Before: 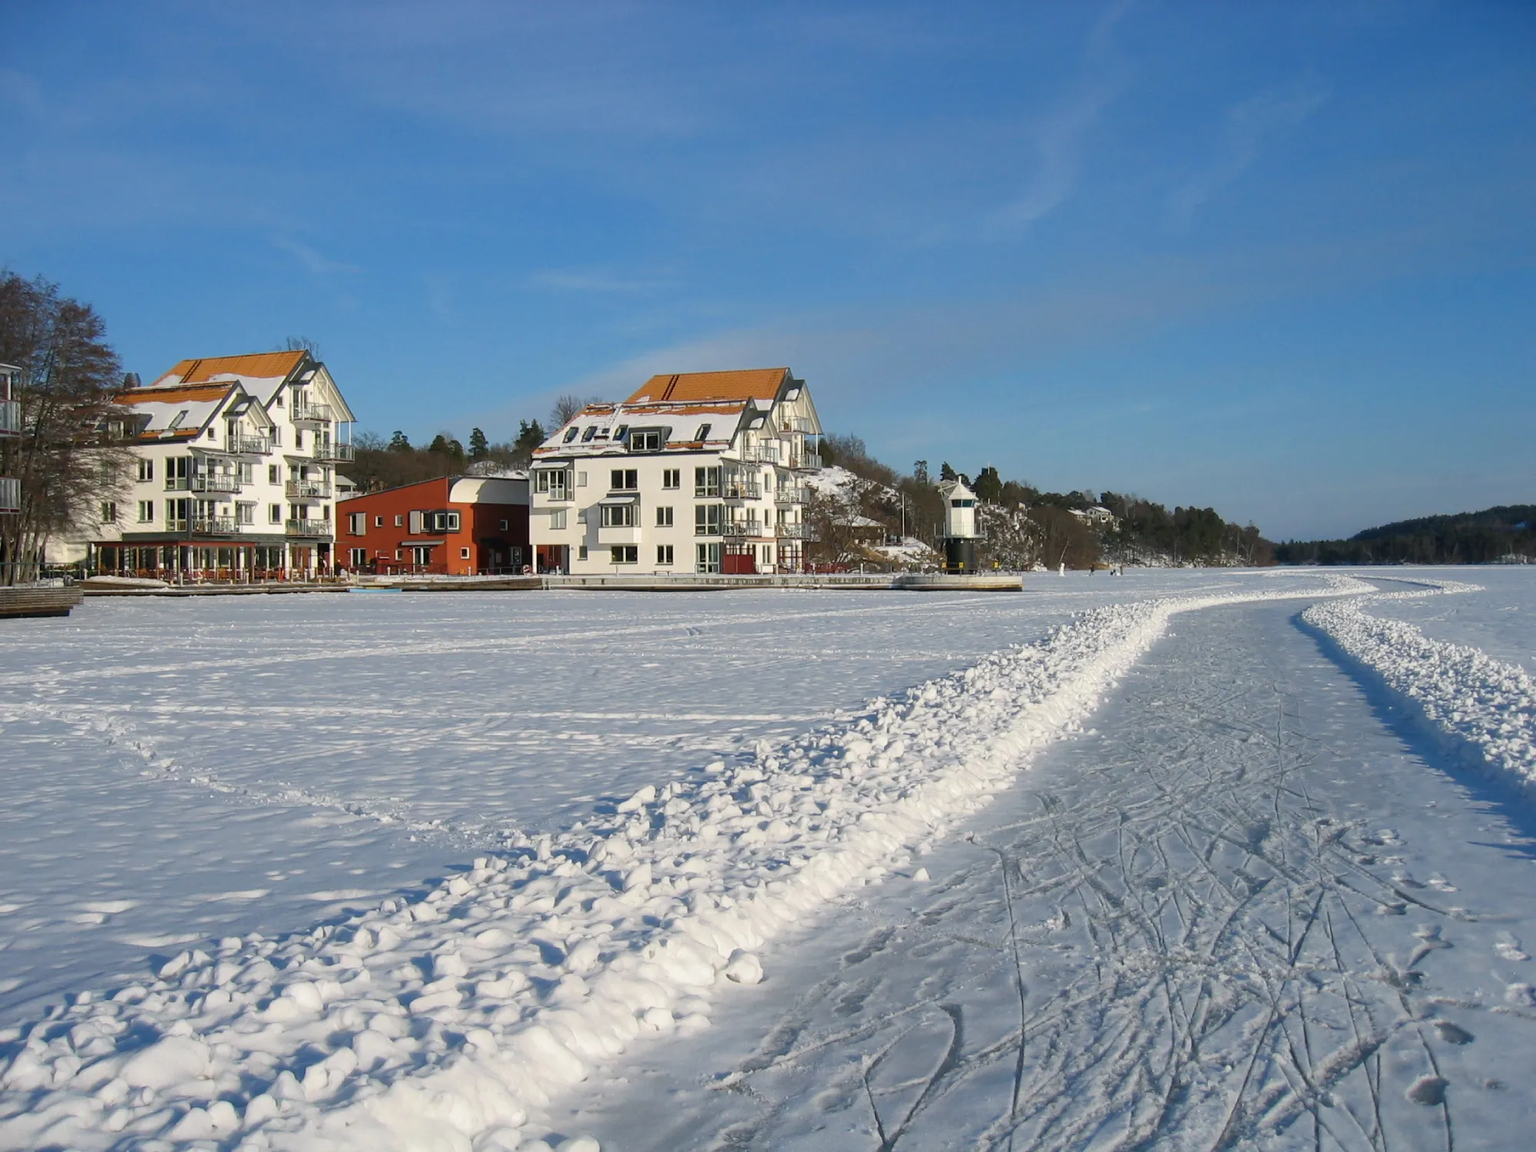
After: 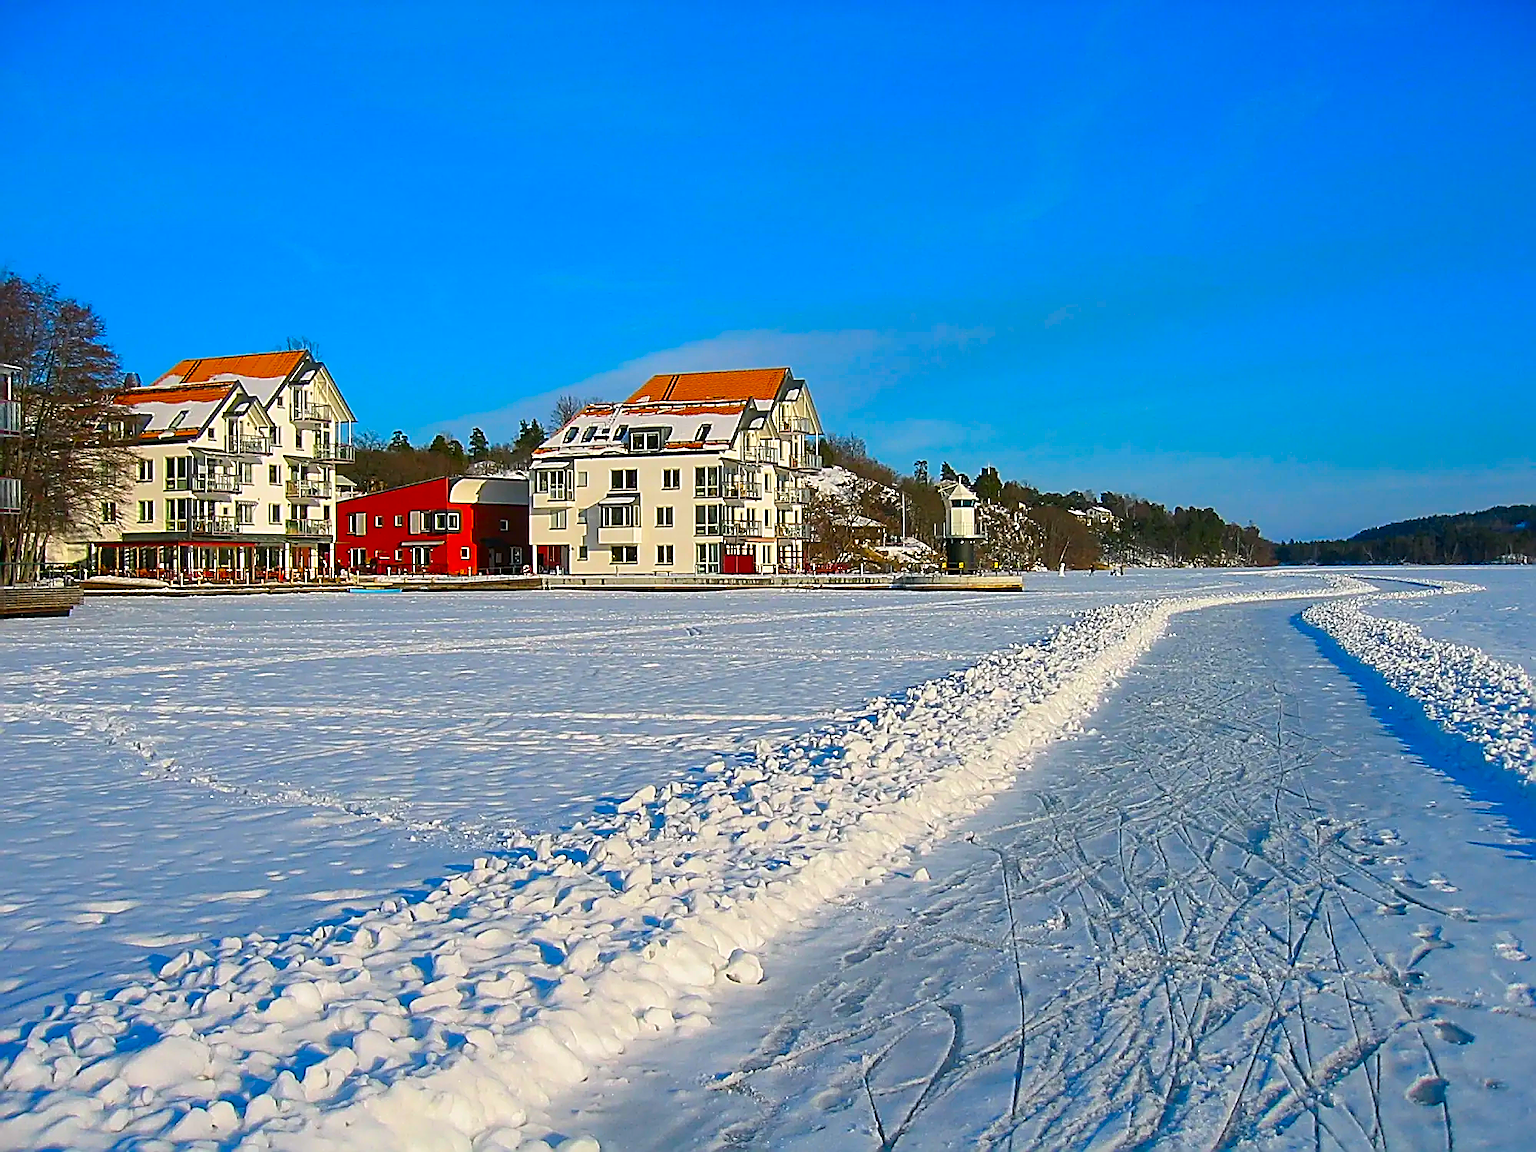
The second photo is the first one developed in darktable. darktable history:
sharpen: amount 1.987
color correction: highlights b* -0.017, saturation 2.15
